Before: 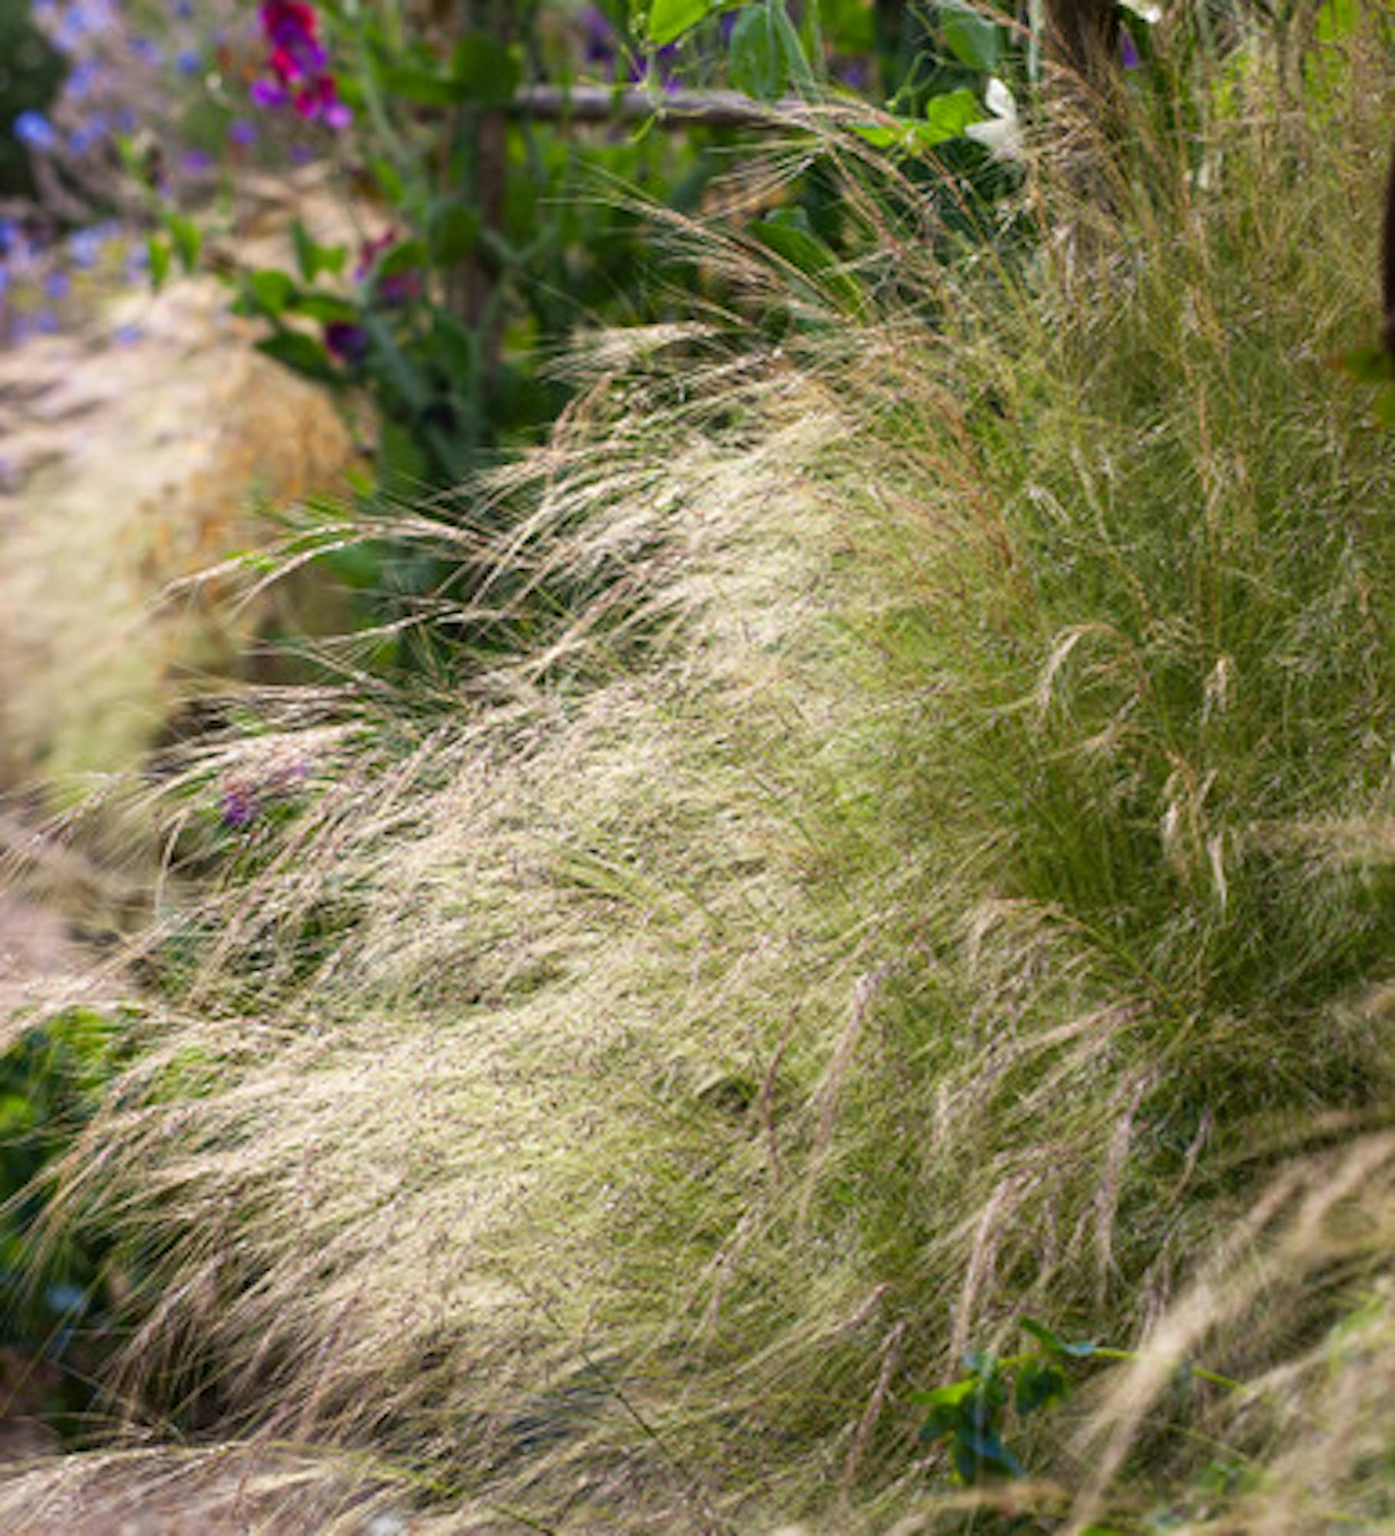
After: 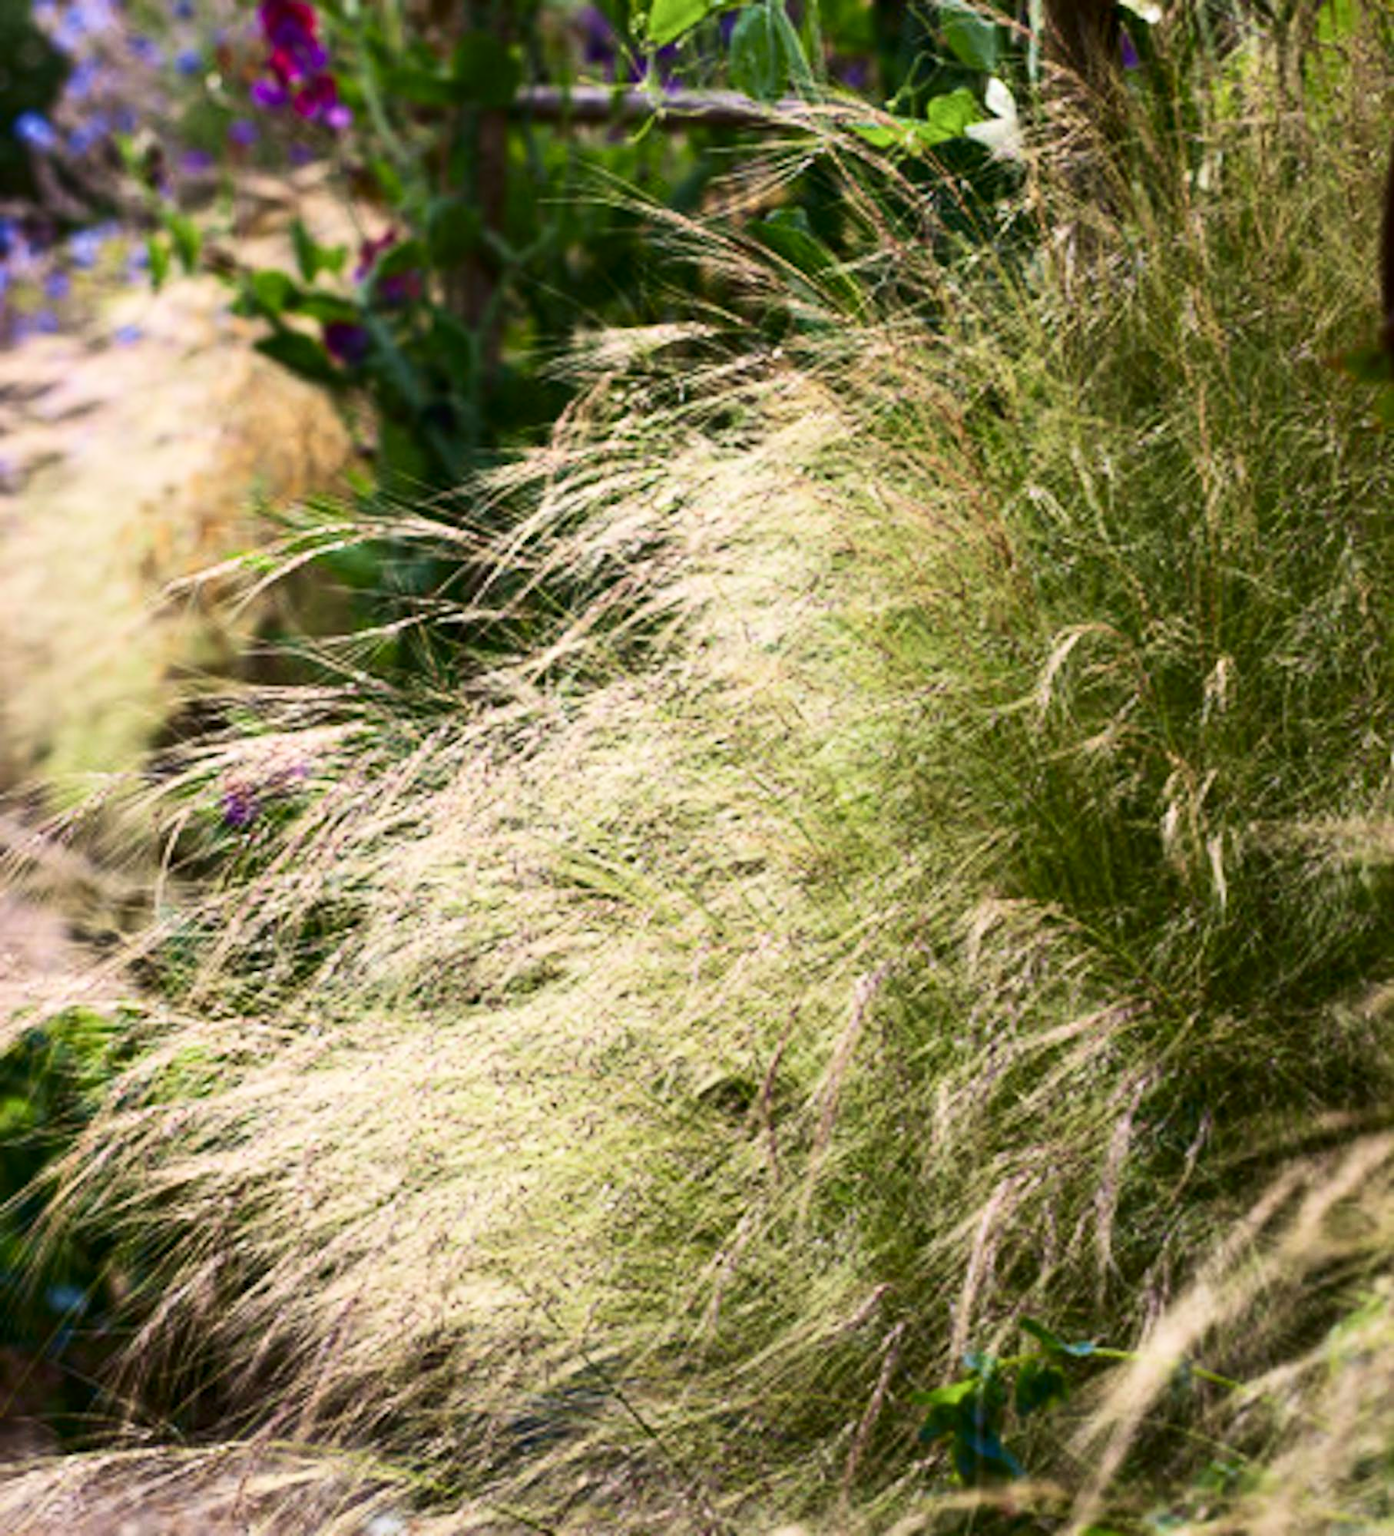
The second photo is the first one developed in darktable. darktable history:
contrast brightness saturation: contrast 0.28
velvia: on, module defaults
